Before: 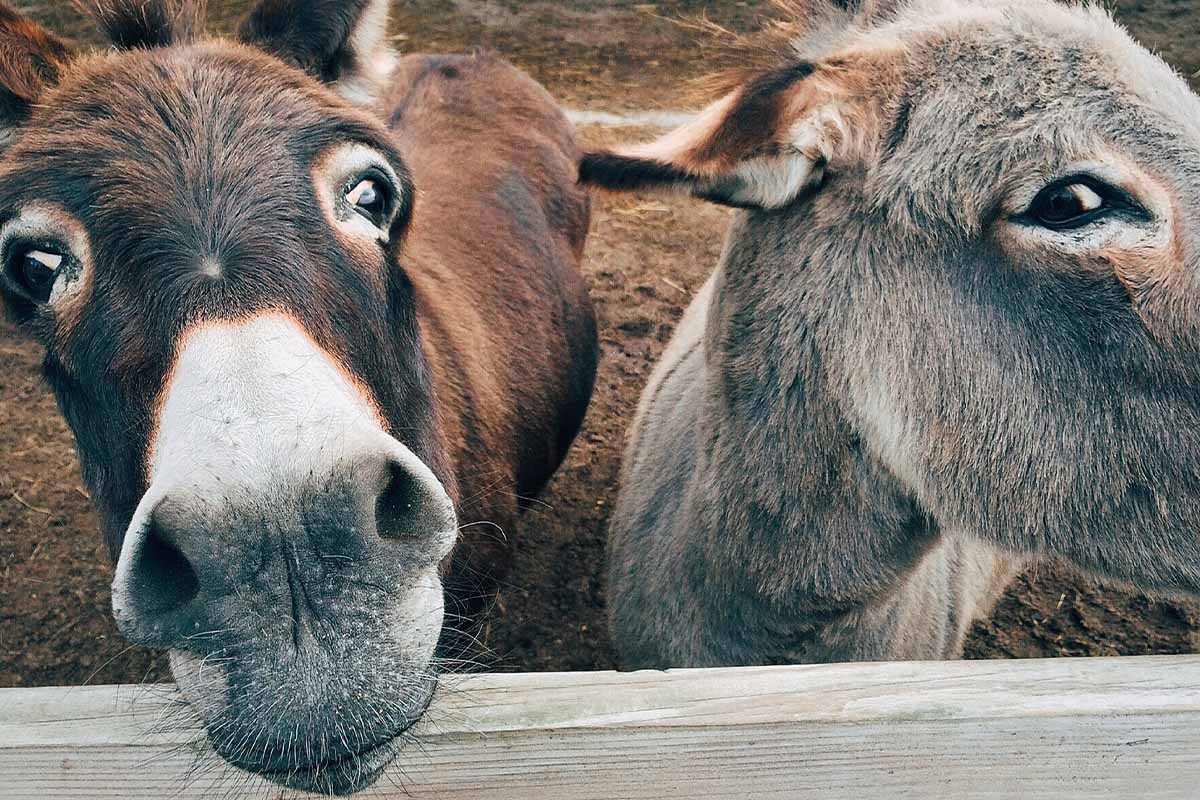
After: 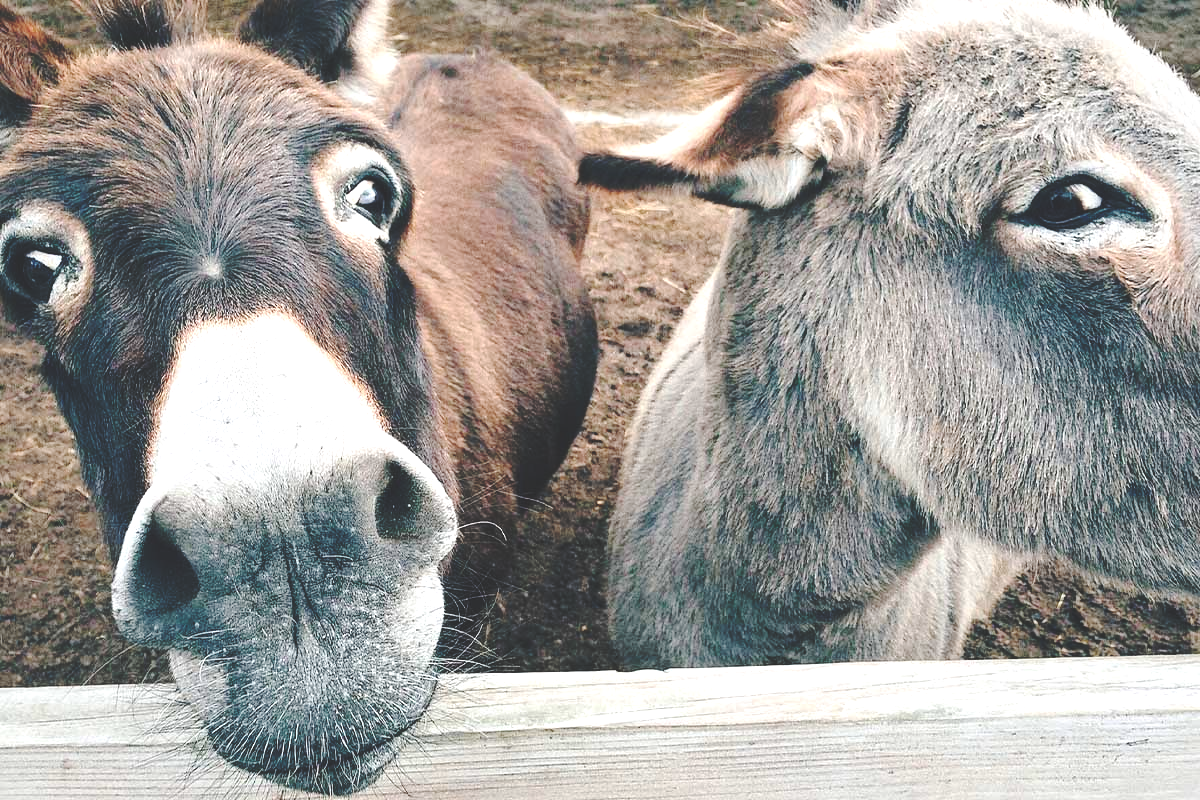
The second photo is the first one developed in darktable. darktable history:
color correction: saturation 0.8
exposure: black level correction 0, exposure 0.7 EV, compensate exposure bias true, compensate highlight preservation false
base curve: curves: ch0 [(0, 0.024) (0.055, 0.065) (0.121, 0.166) (0.236, 0.319) (0.693, 0.726) (1, 1)], preserve colors none
